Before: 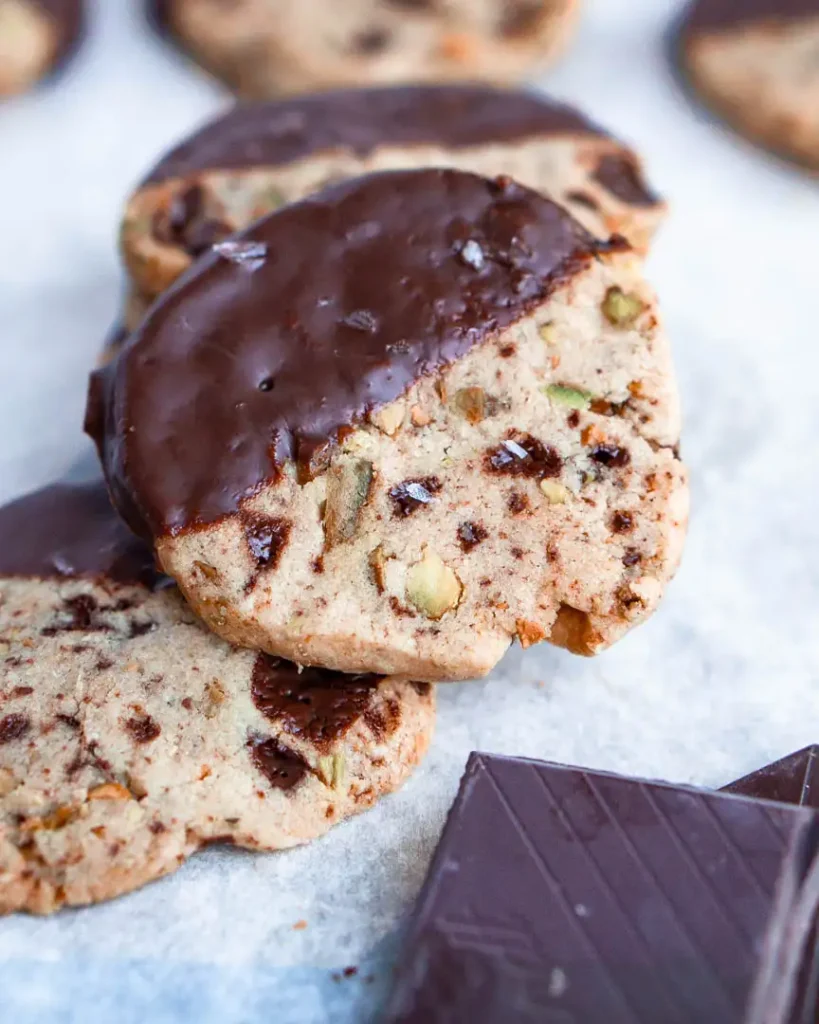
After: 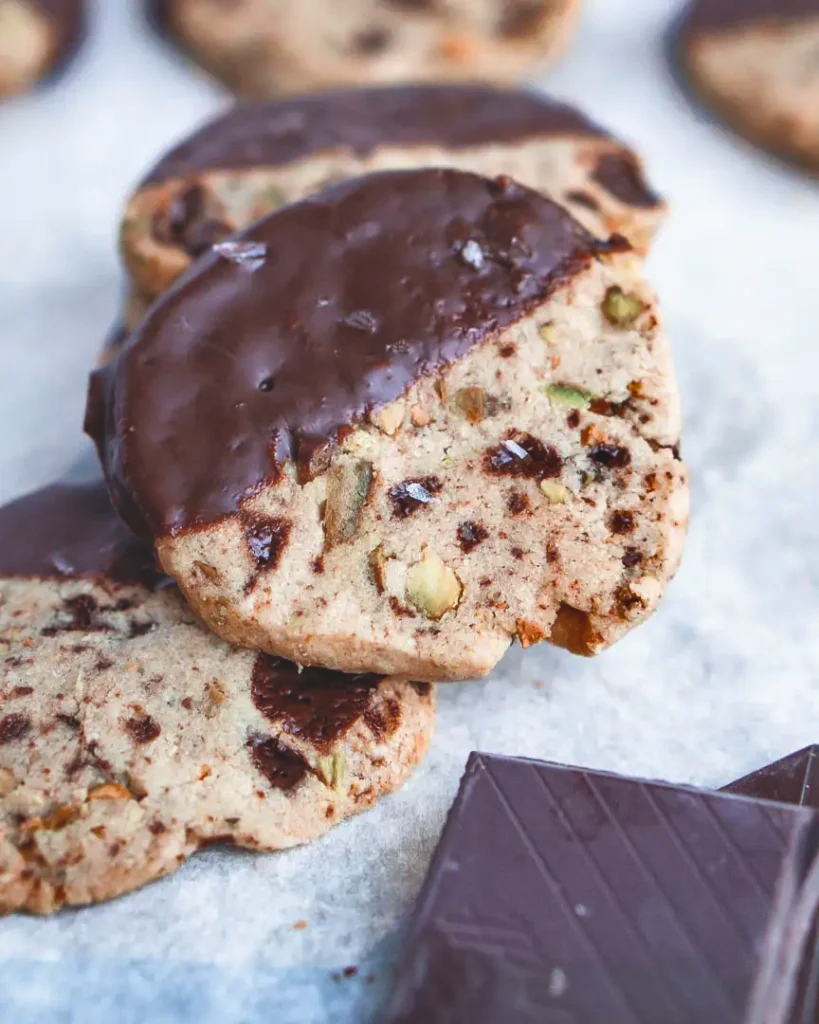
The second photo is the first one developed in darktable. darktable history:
shadows and highlights: soften with gaussian
exposure: black level correction -0.015, compensate highlight preservation false
